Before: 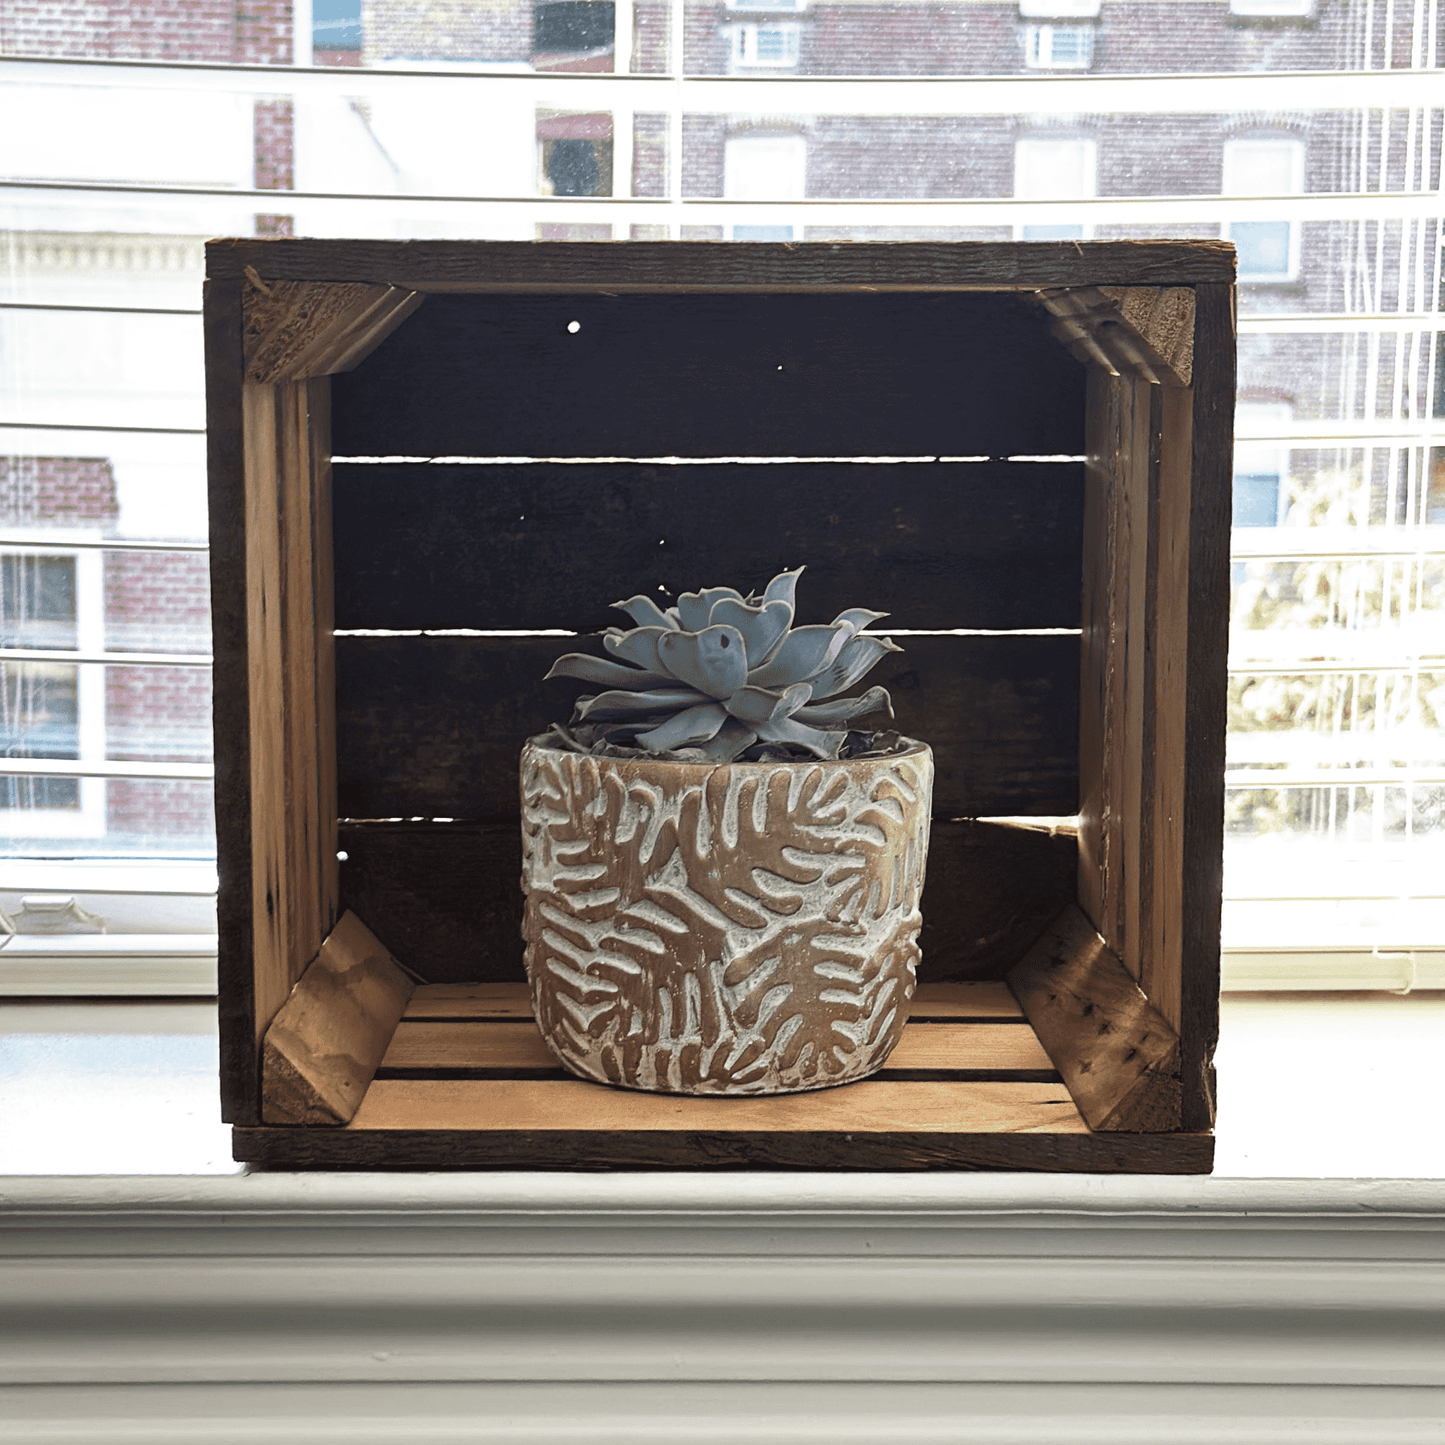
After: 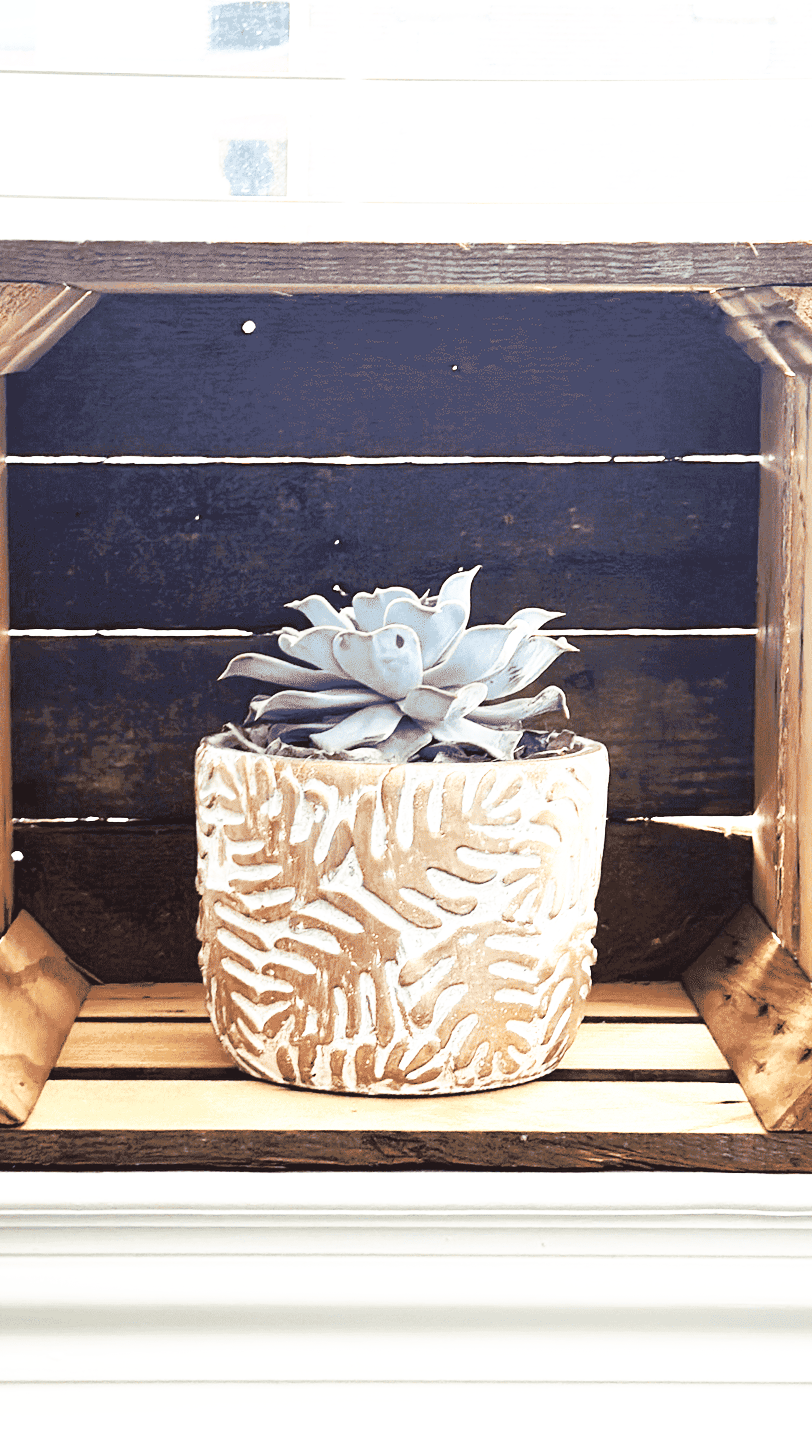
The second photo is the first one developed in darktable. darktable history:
crop and rotate: left 22.516%, right 21.234%
base curve: curves: ch0 [(0, 0) (0.007, 0.004) (0.027, 0.03) (0.046, 0.07) (0.207, 0.54) (0.442, 0.872) (0.673, 0.972) (1, 1)], preserve colors none
exposure: black level correction 0, exposure 1.125 EV, compensate exposure bias true, compensate highlight preservation false
